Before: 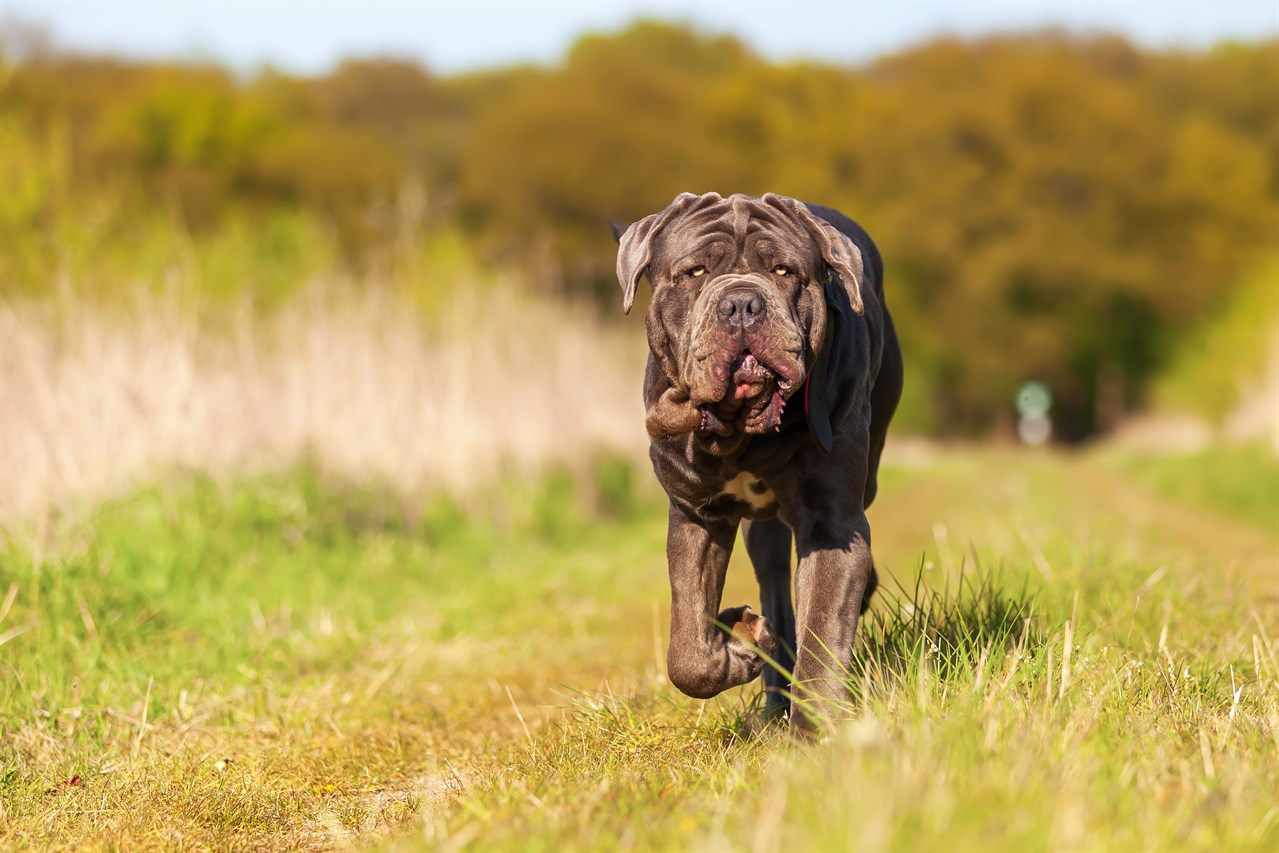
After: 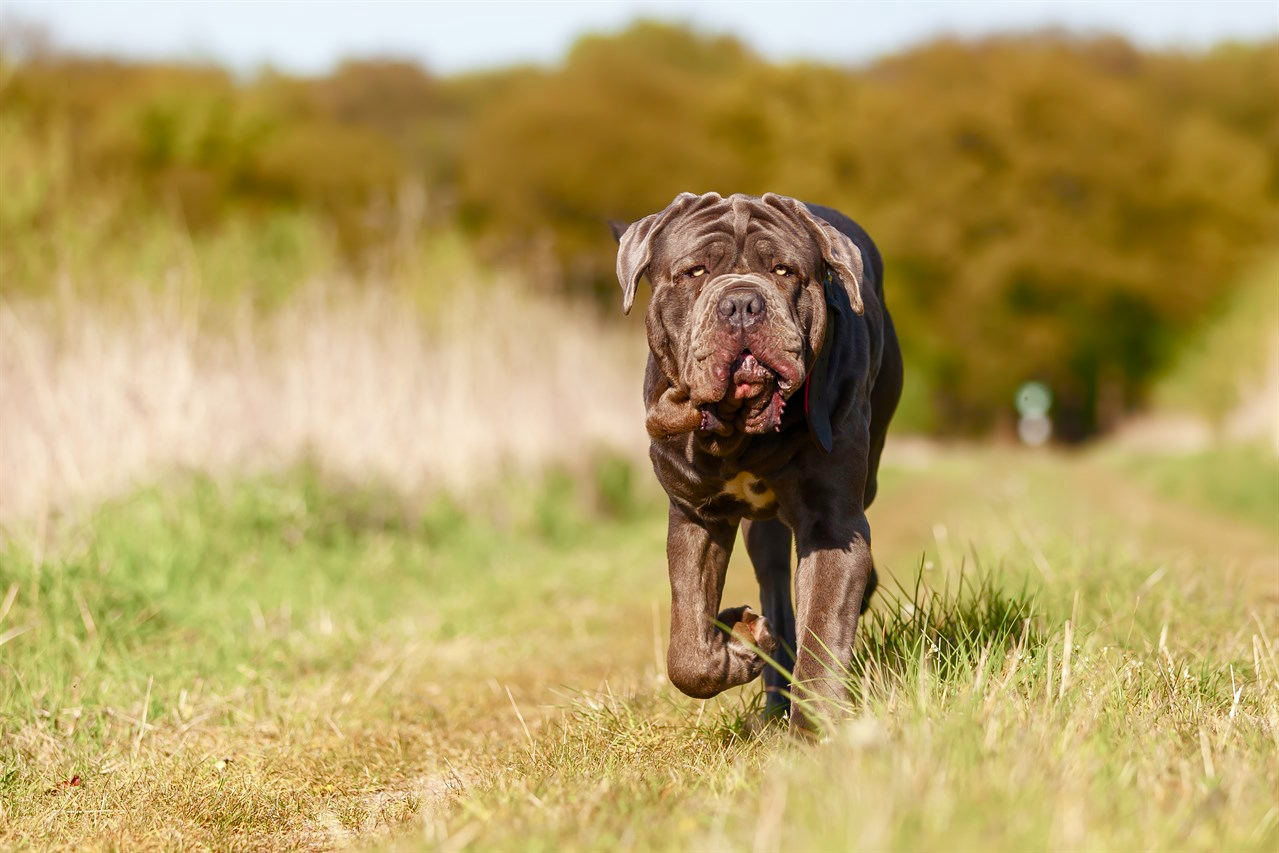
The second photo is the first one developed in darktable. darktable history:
color balance rgb: perceptual saturation grading › global saturation 20%, perceptual saturation grading › highlights -49.372%, perceptual saturation grading › shadows 25.037%, global vibrance 2.482%
